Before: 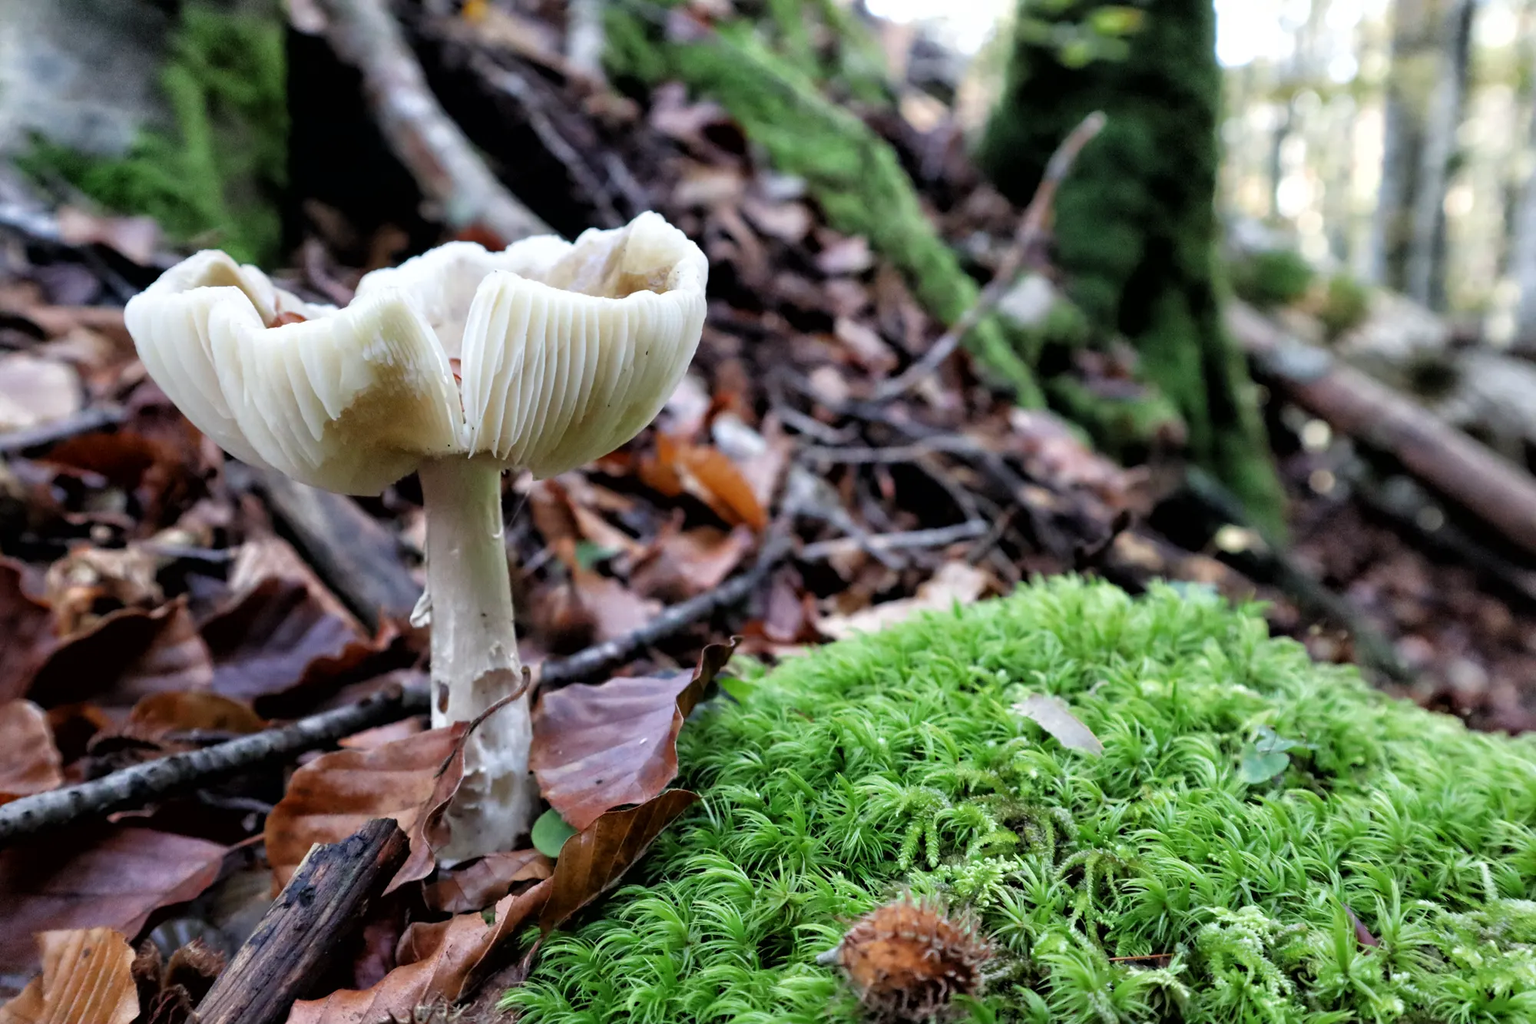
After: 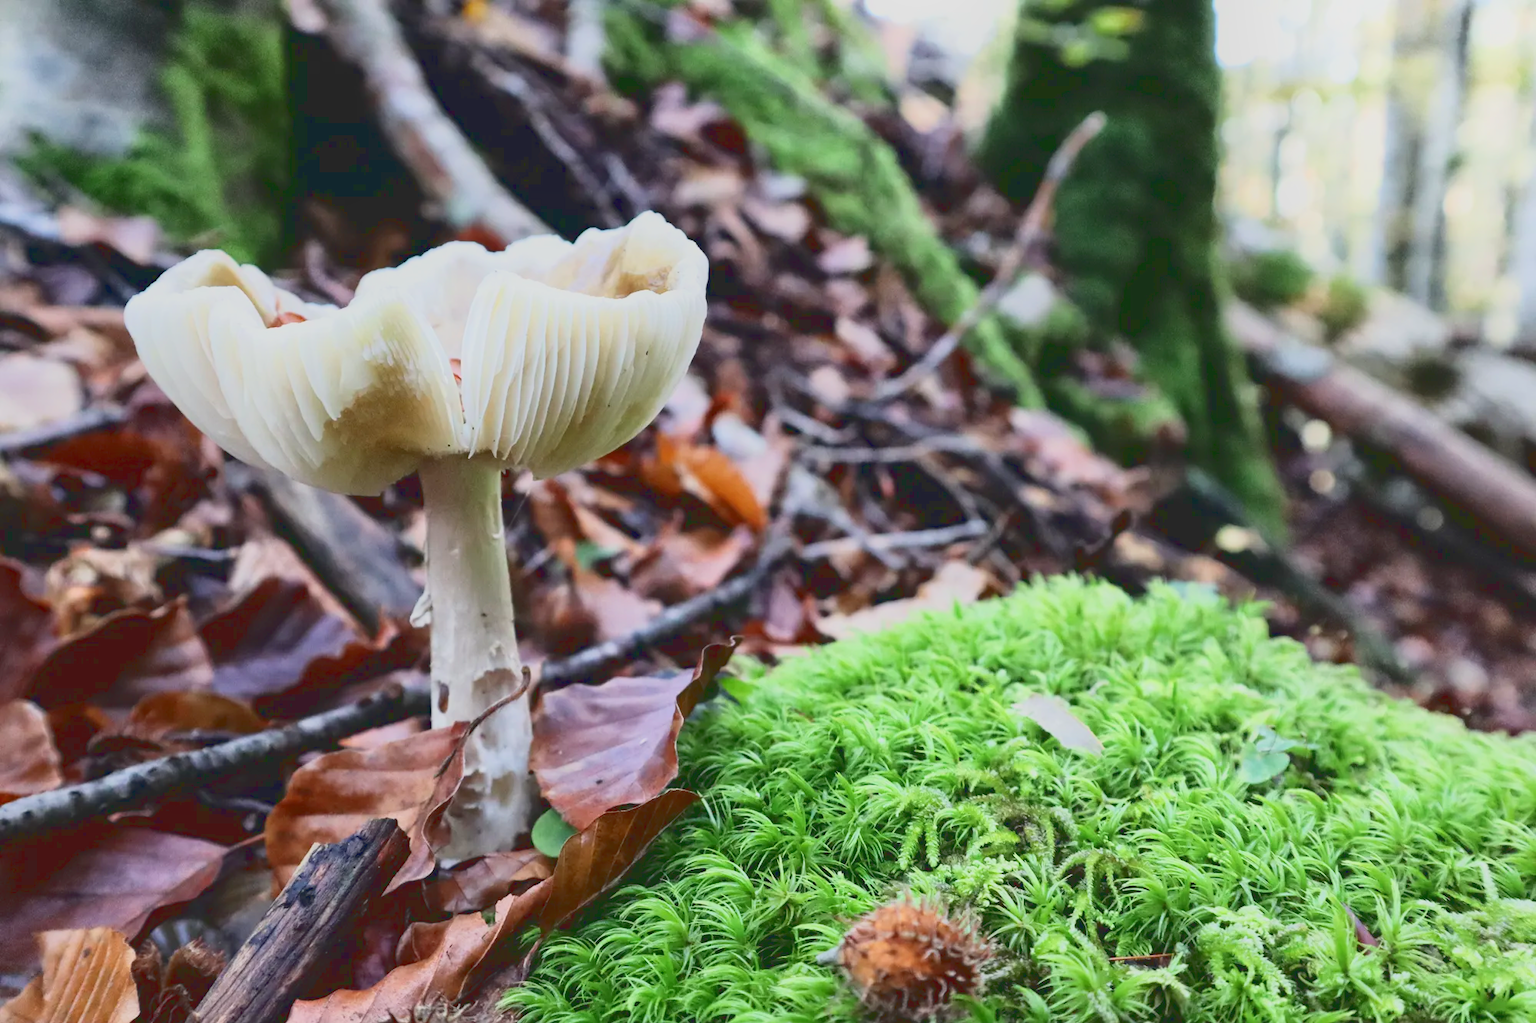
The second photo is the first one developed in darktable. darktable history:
shadows and highlights: shadows -23.83, highlights 51.07, soften with gaussian
tone curve: curves: ch0 [(0, 0.148) (0.191, 0.225) (0.712, 0.695) (0.864, 0.797) (1, 0.839)]
exposure: black level correction 0, exposure 0.499 EV, compensate highlight preservation false
